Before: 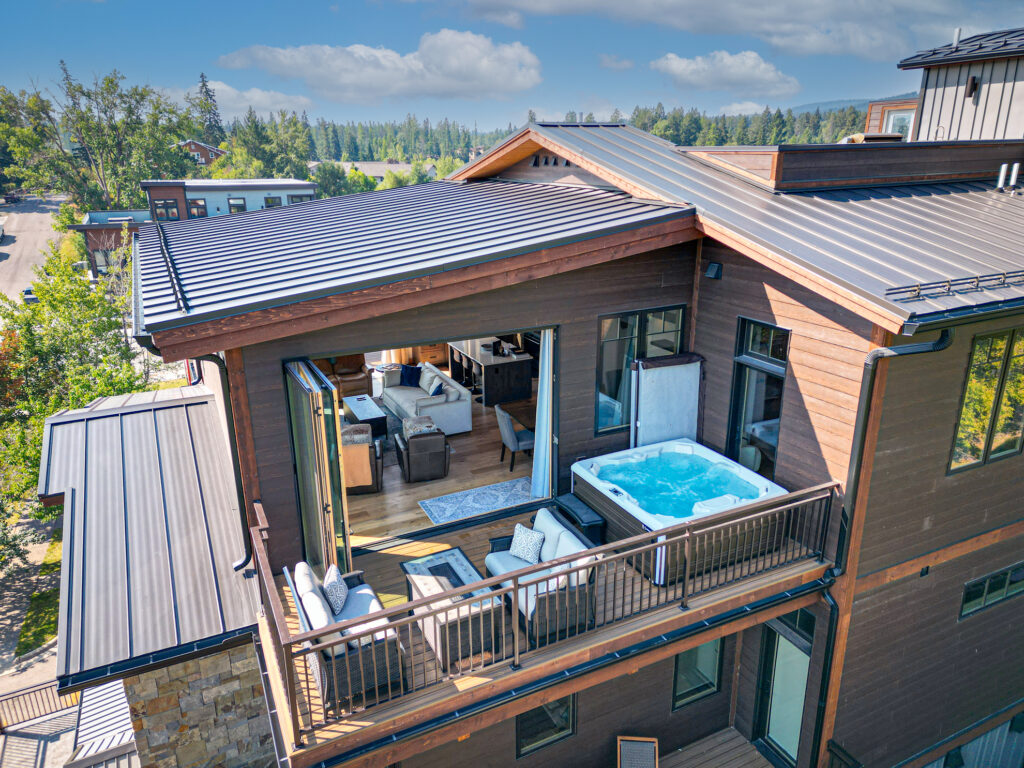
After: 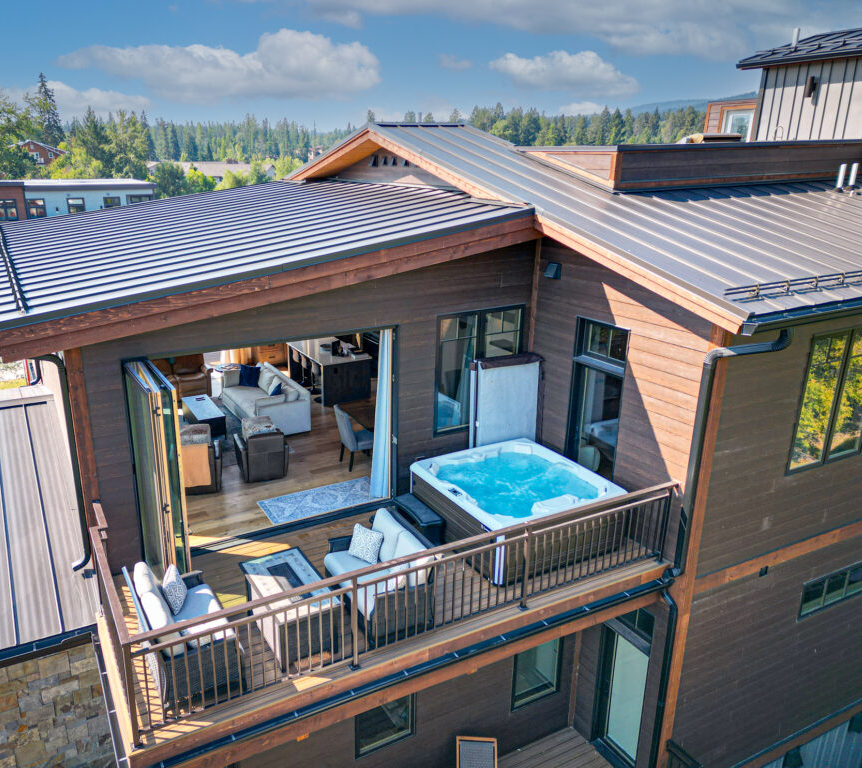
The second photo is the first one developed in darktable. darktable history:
crop: left 15.8%
